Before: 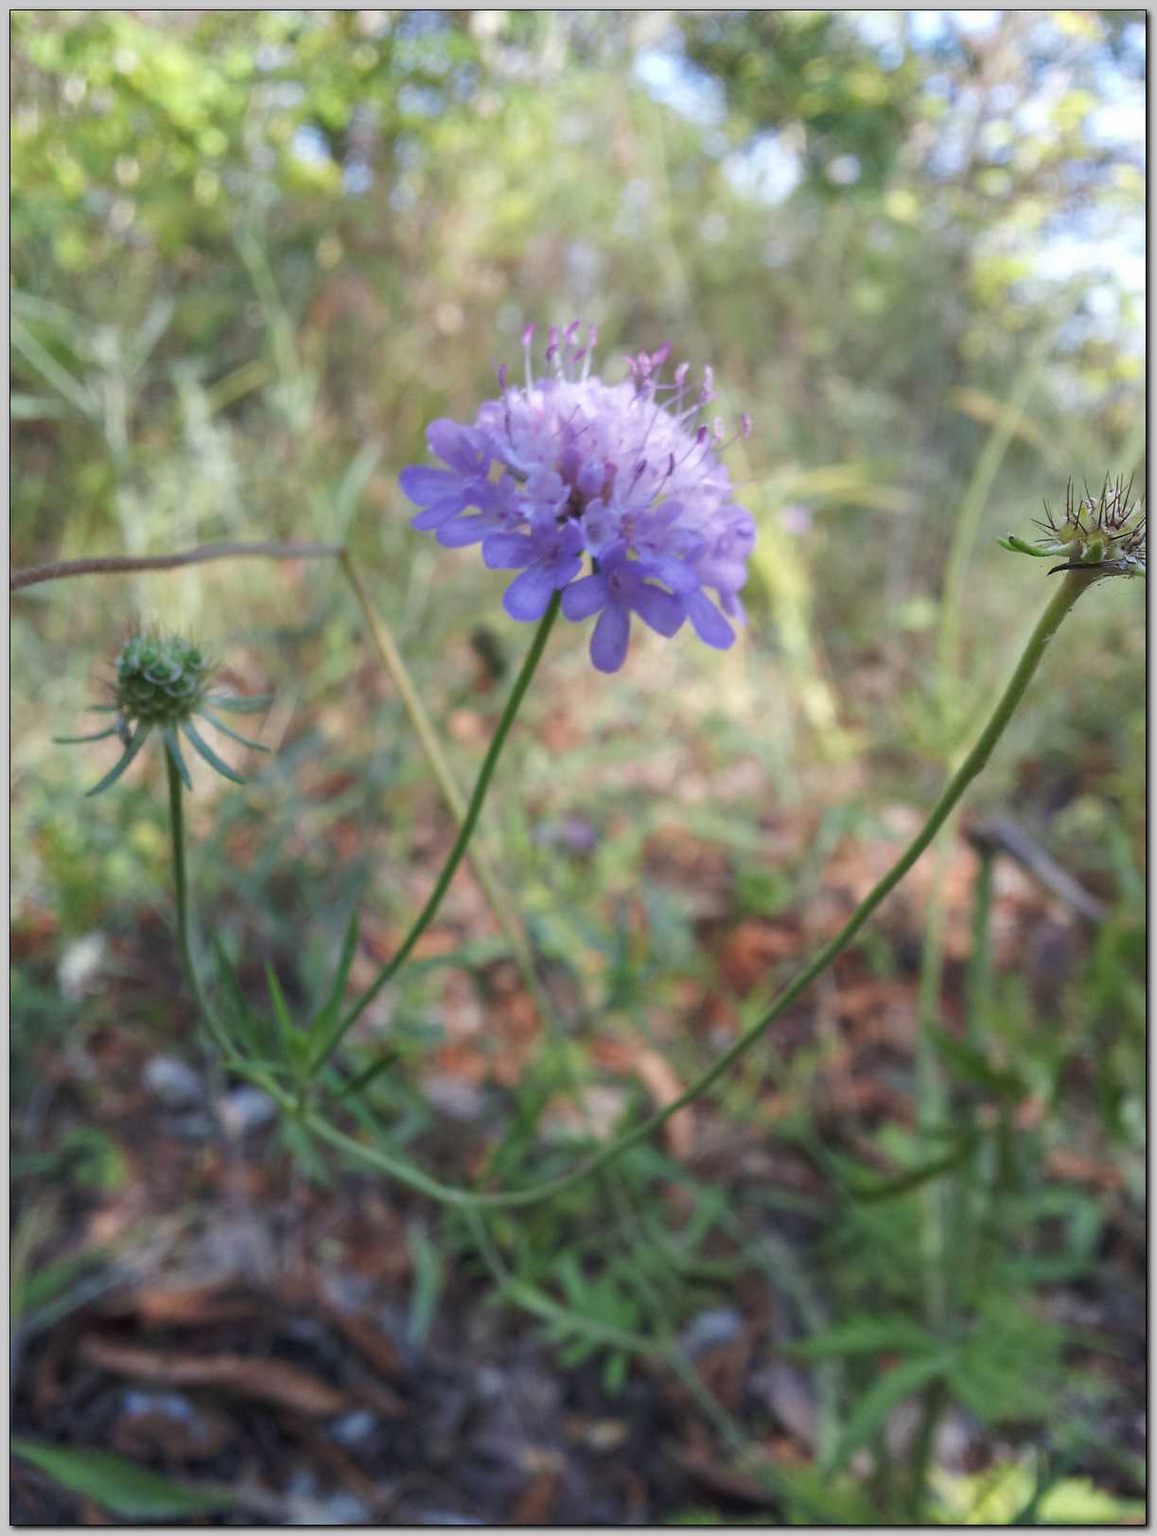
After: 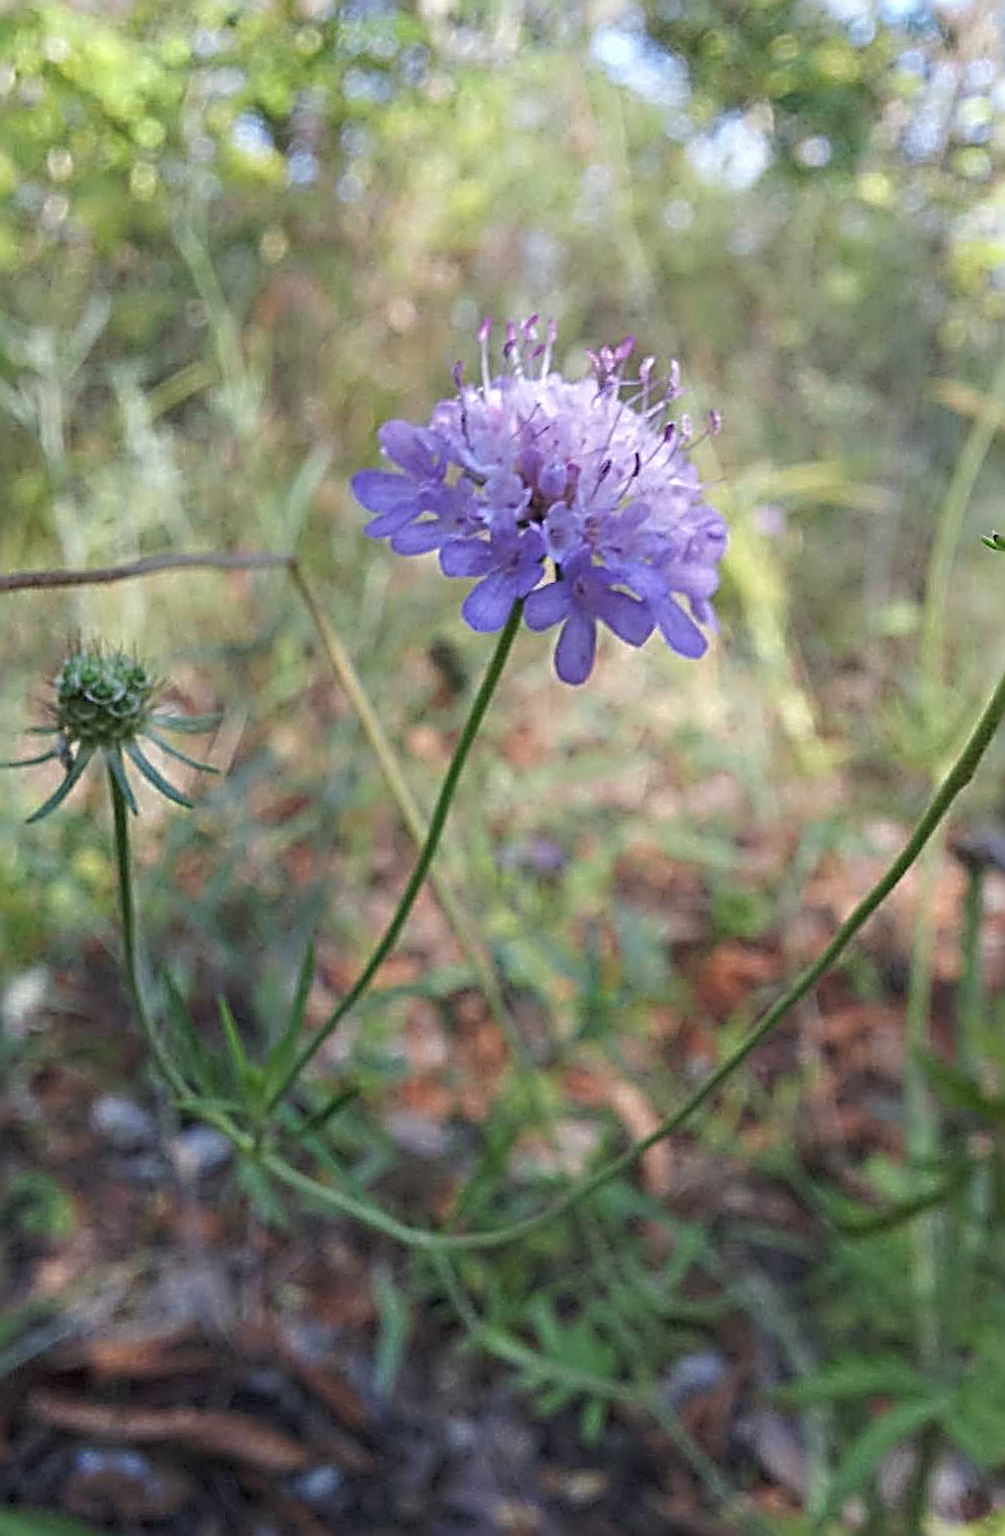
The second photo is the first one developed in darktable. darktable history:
sharpen: radius 3.2, amount 1.719
crop and rotate: angle 0.873°, left 4.42%, top 0.449%, right 11.338%, bottom 2.631%
